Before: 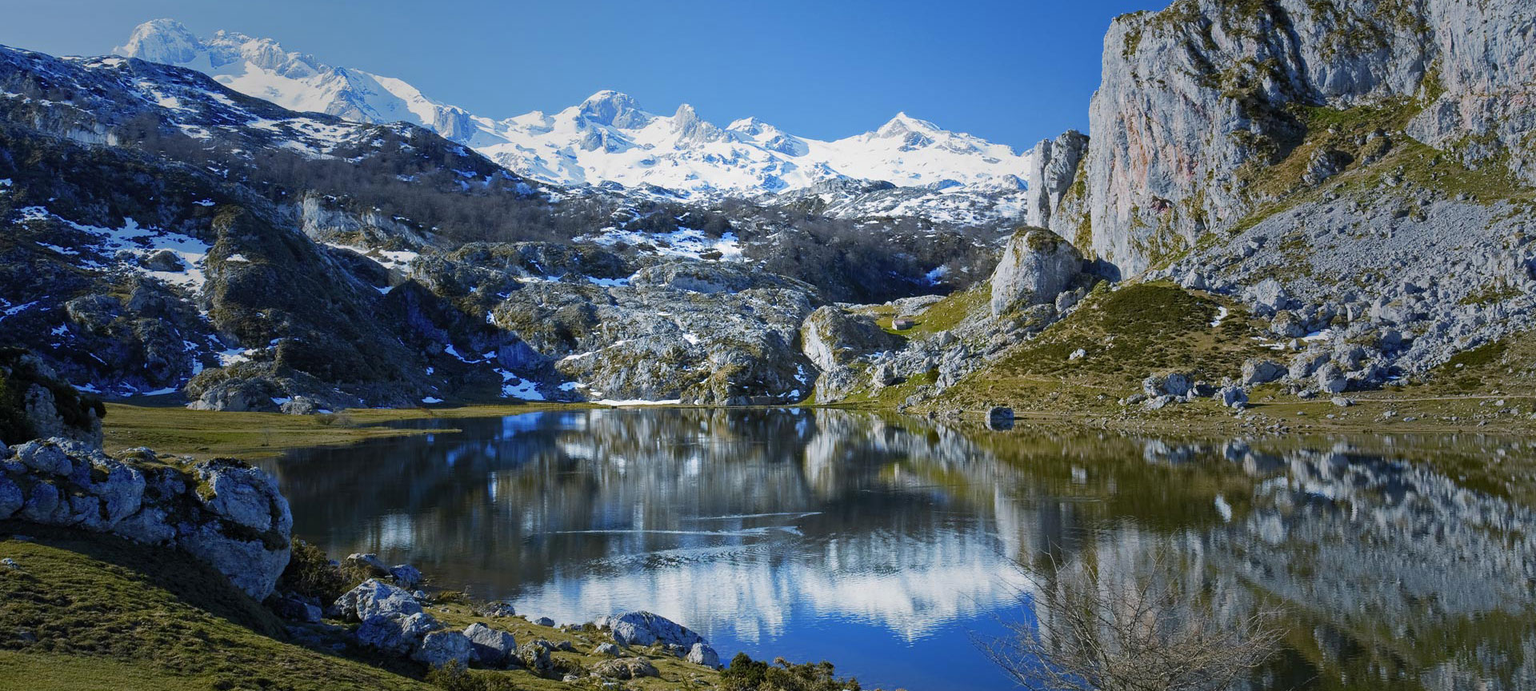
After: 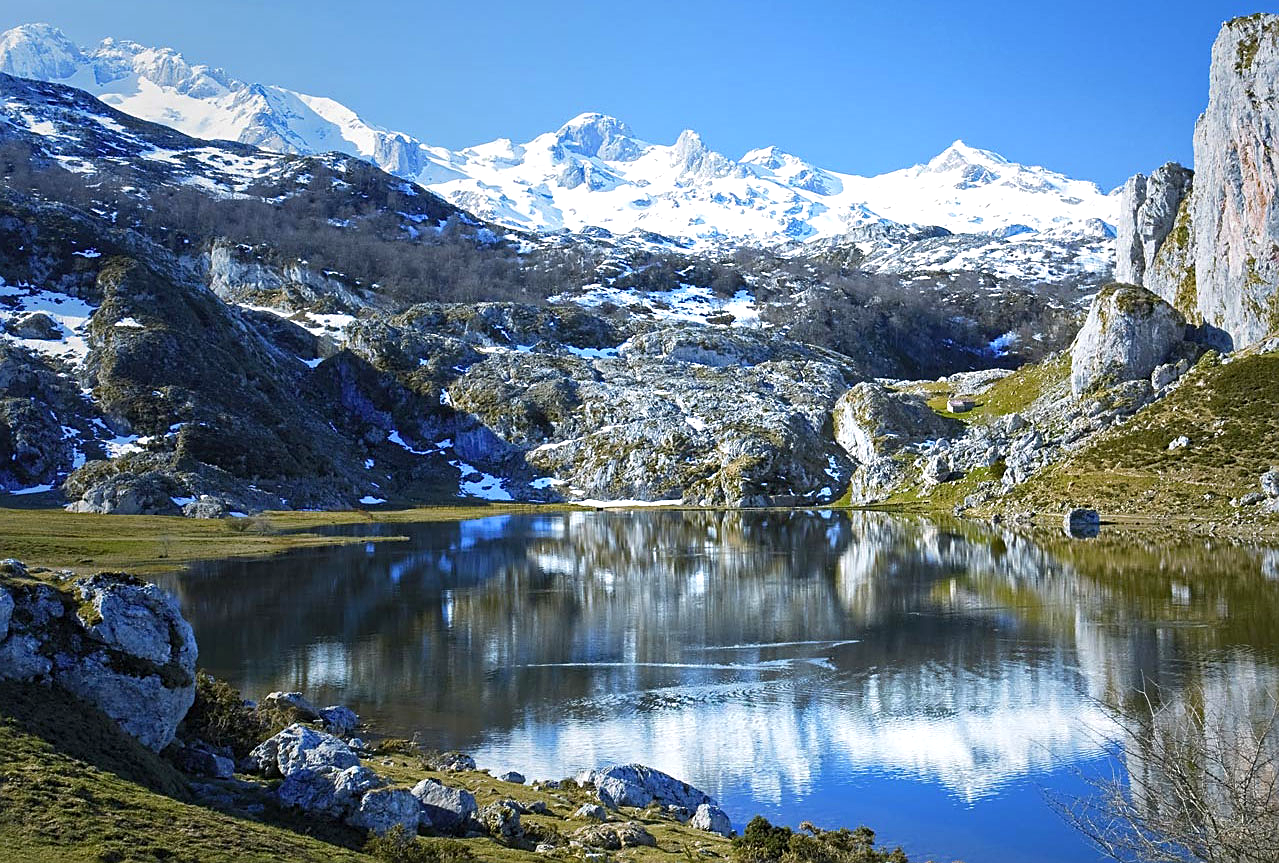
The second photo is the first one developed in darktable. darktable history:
sharpen: on, module defaults
exposure: exposure 0.6 EV, compensate highlight preservation false
crop and rotate: left 8.786%, right 24.548%
